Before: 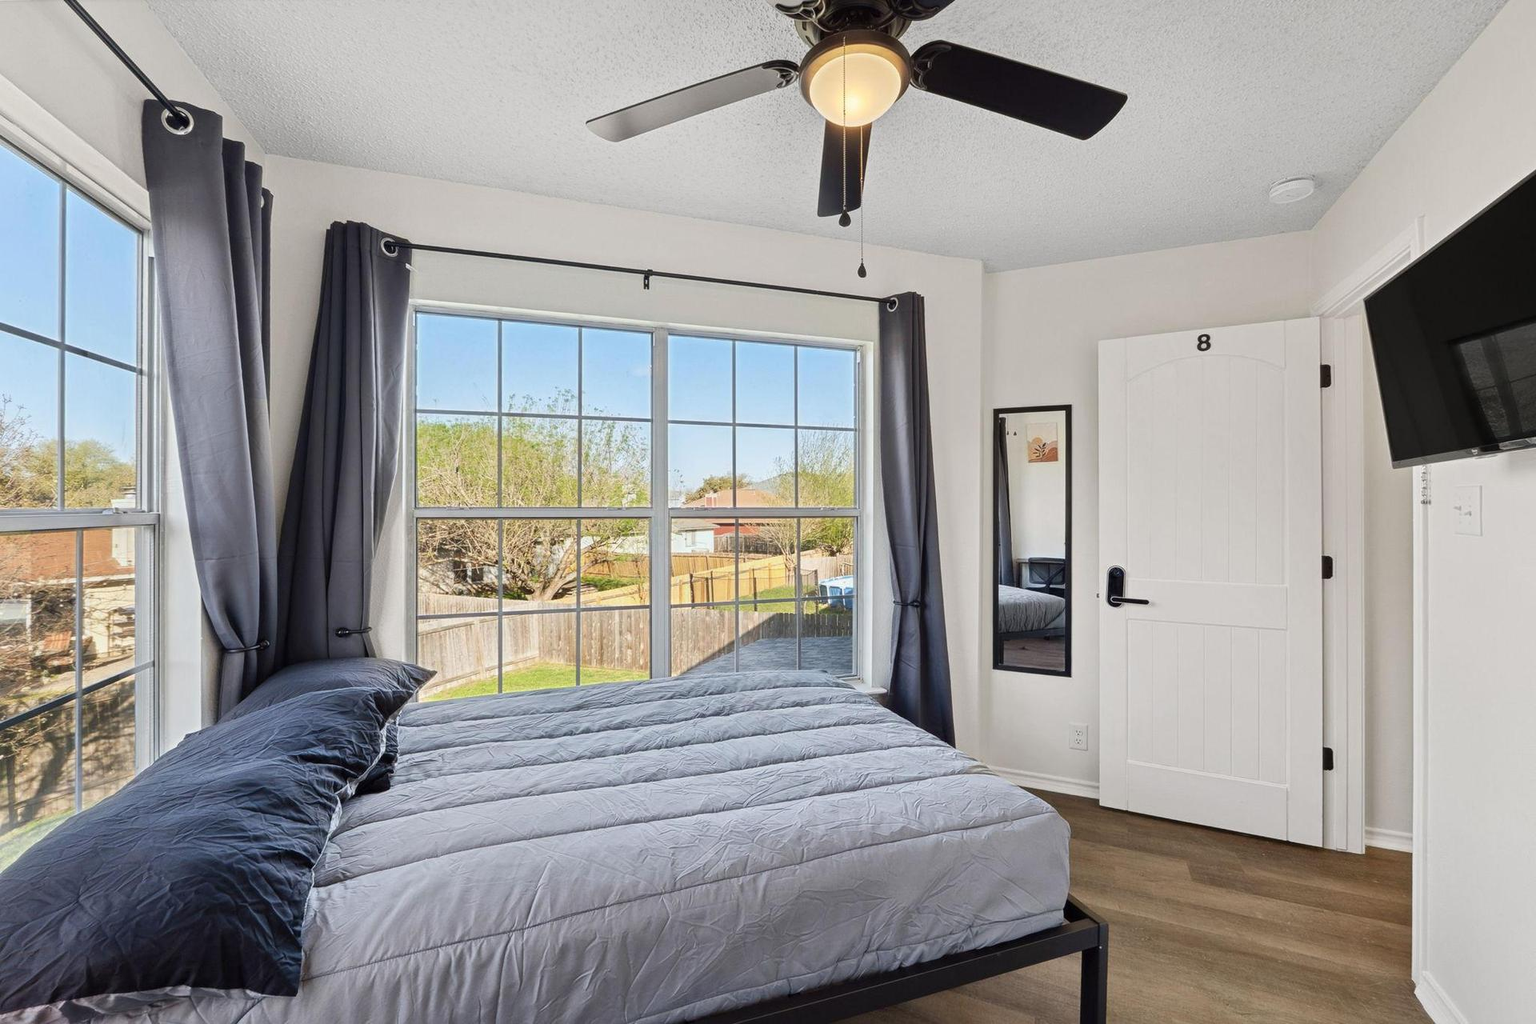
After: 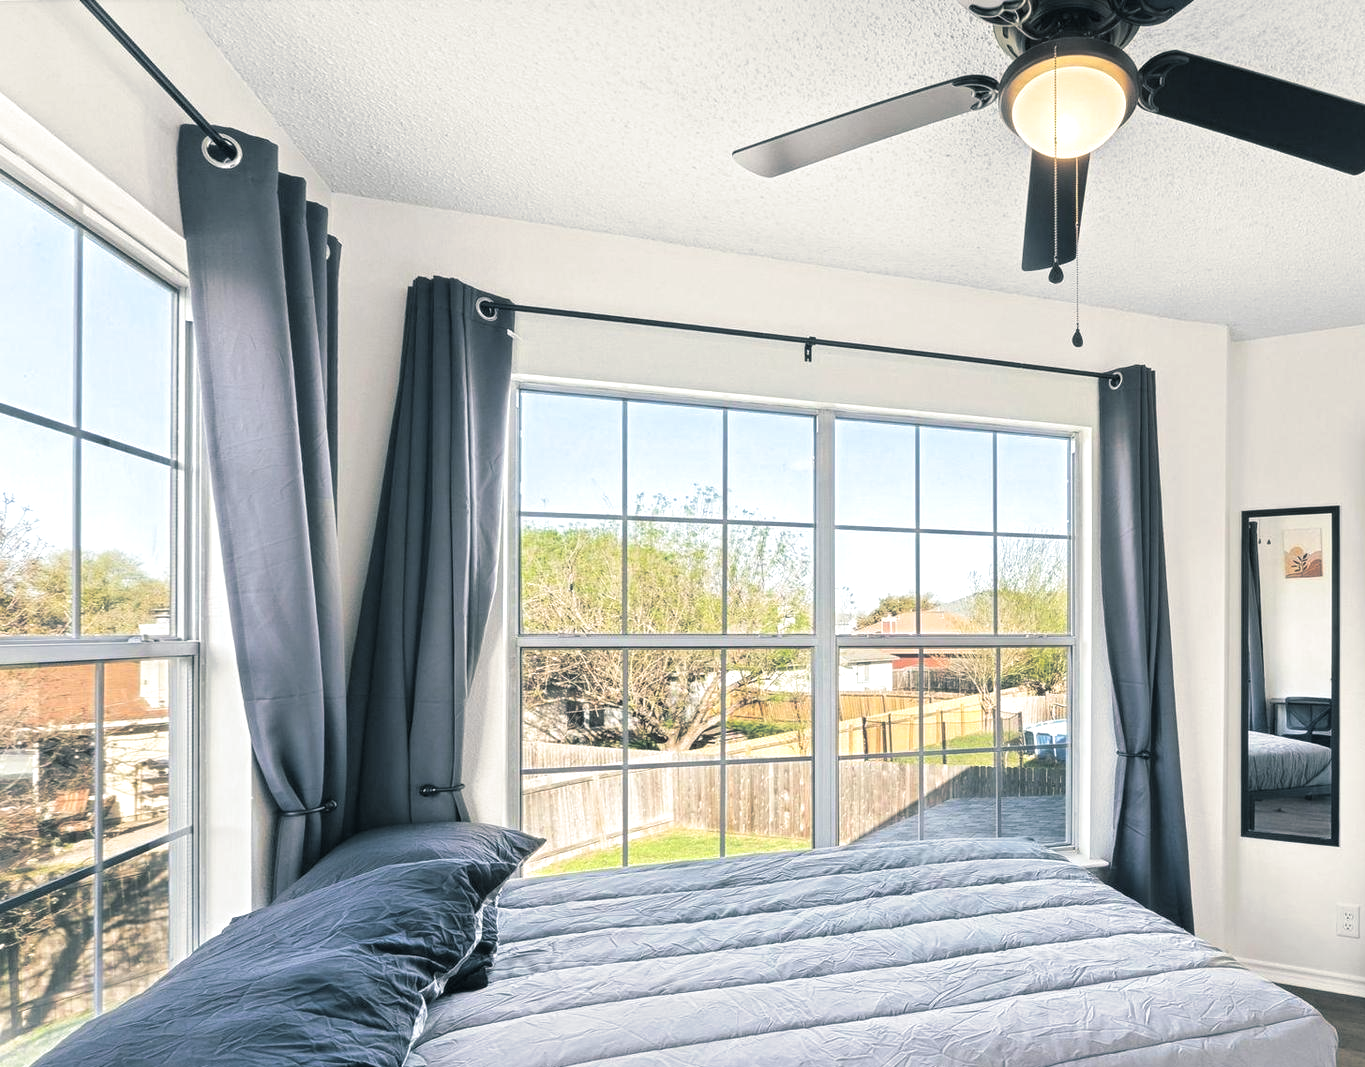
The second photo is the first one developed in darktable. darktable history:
exposure: black level correction 0, exposure 0.5 EV, compensate highlight preservation false
color balance: mode lift, gamma, gain (sRGB), lift [1, 1, 1.022, 1.026]
contrast brightness saturation: saturation -0.05
split-toning: shadows › hue 205.2°, shadows › saturation 0.29, highlights › hue 50.4°, highlights › saturation 0.38, balance -49.9
crop: right 28.885%, bottom 16.626%
